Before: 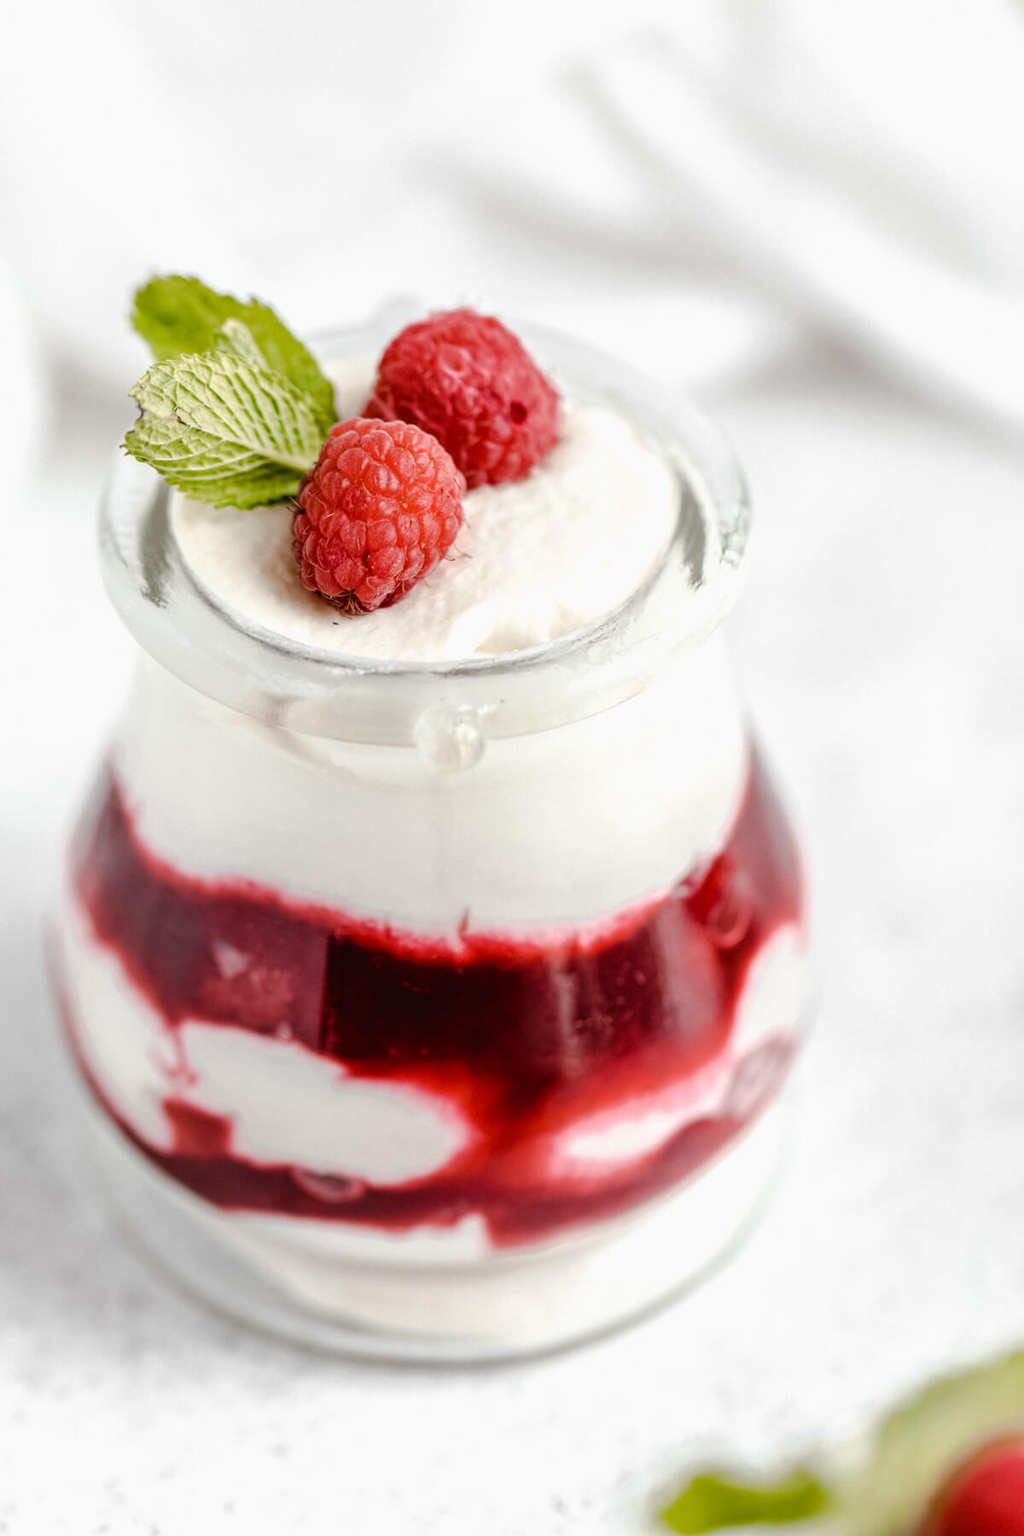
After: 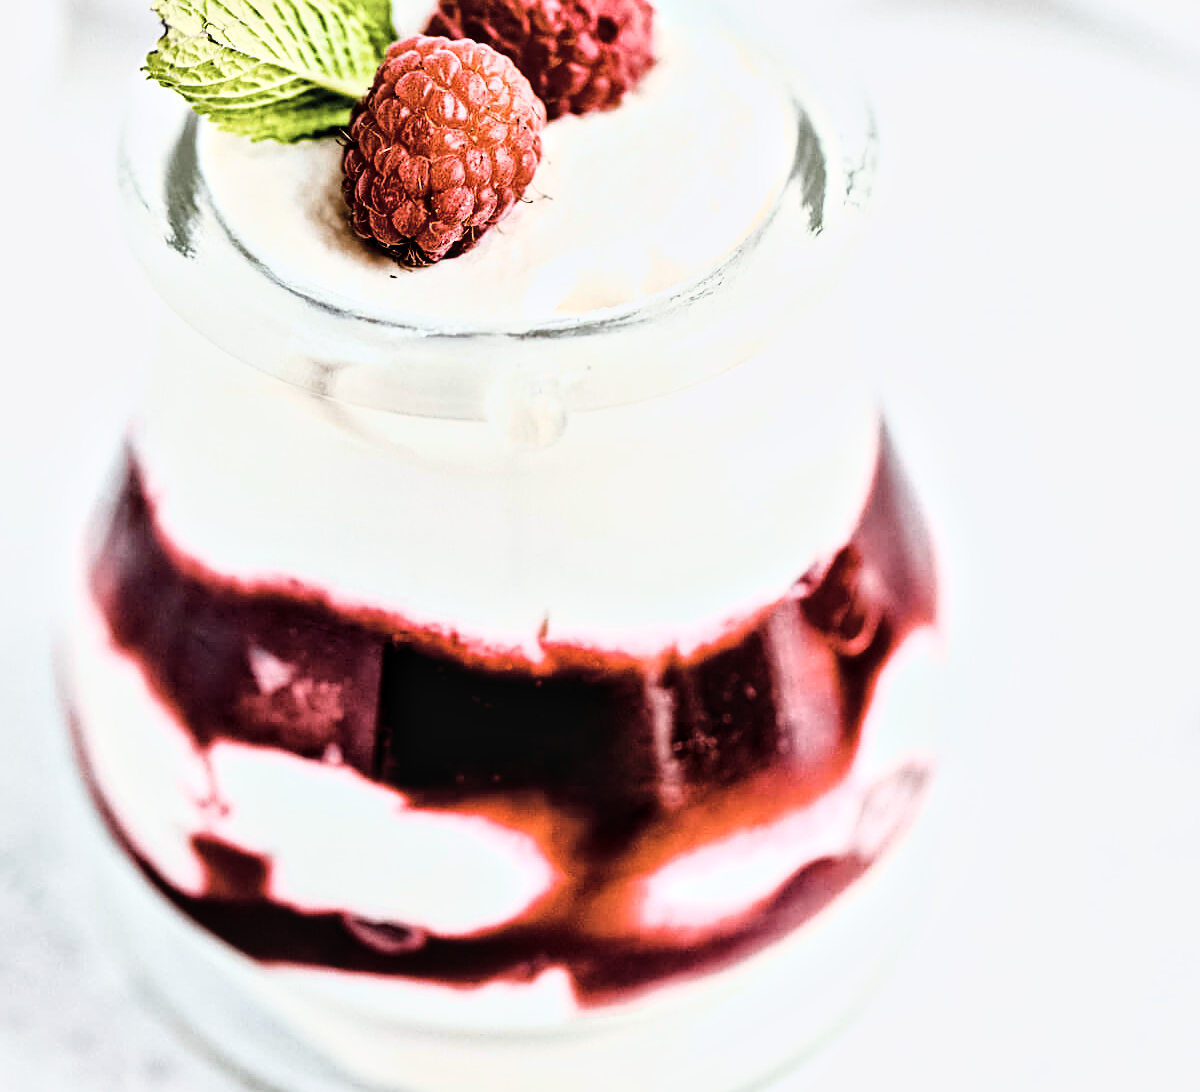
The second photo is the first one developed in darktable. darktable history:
local contrast: mode bilateral grid, contrast 20, coarseness 20, detail 150%, midtone range 0.2
contrast brightness saturation: contrast -0.059, saturation -0.413
contrast equalizer: octaves 7, y [[0.6 ×6], [0.55 ×6], [0 ×6], [0 ×6], [0 ×6]]
crop and rotate: top 25.229%, bottom 14.061%
color balance rgb: power › luminance -7.595%, power › chroma 1.111%, power › hue 216.85°, linear chroma grading › global chroma 22.891%, perceptual saturation grading › global saturation 27.519%, perceptual saturation grading › highlights -25.655%, perceptual saturation grading › shadows 26.086%, global vibrance 20%
base curve: curves: ch0 [(0, 0) (0.026, 0.03) (0.109, 0.232) (0.351, 0.748) (0.669, 0.968) (1, 1)]
sharpen: on, module defaults
